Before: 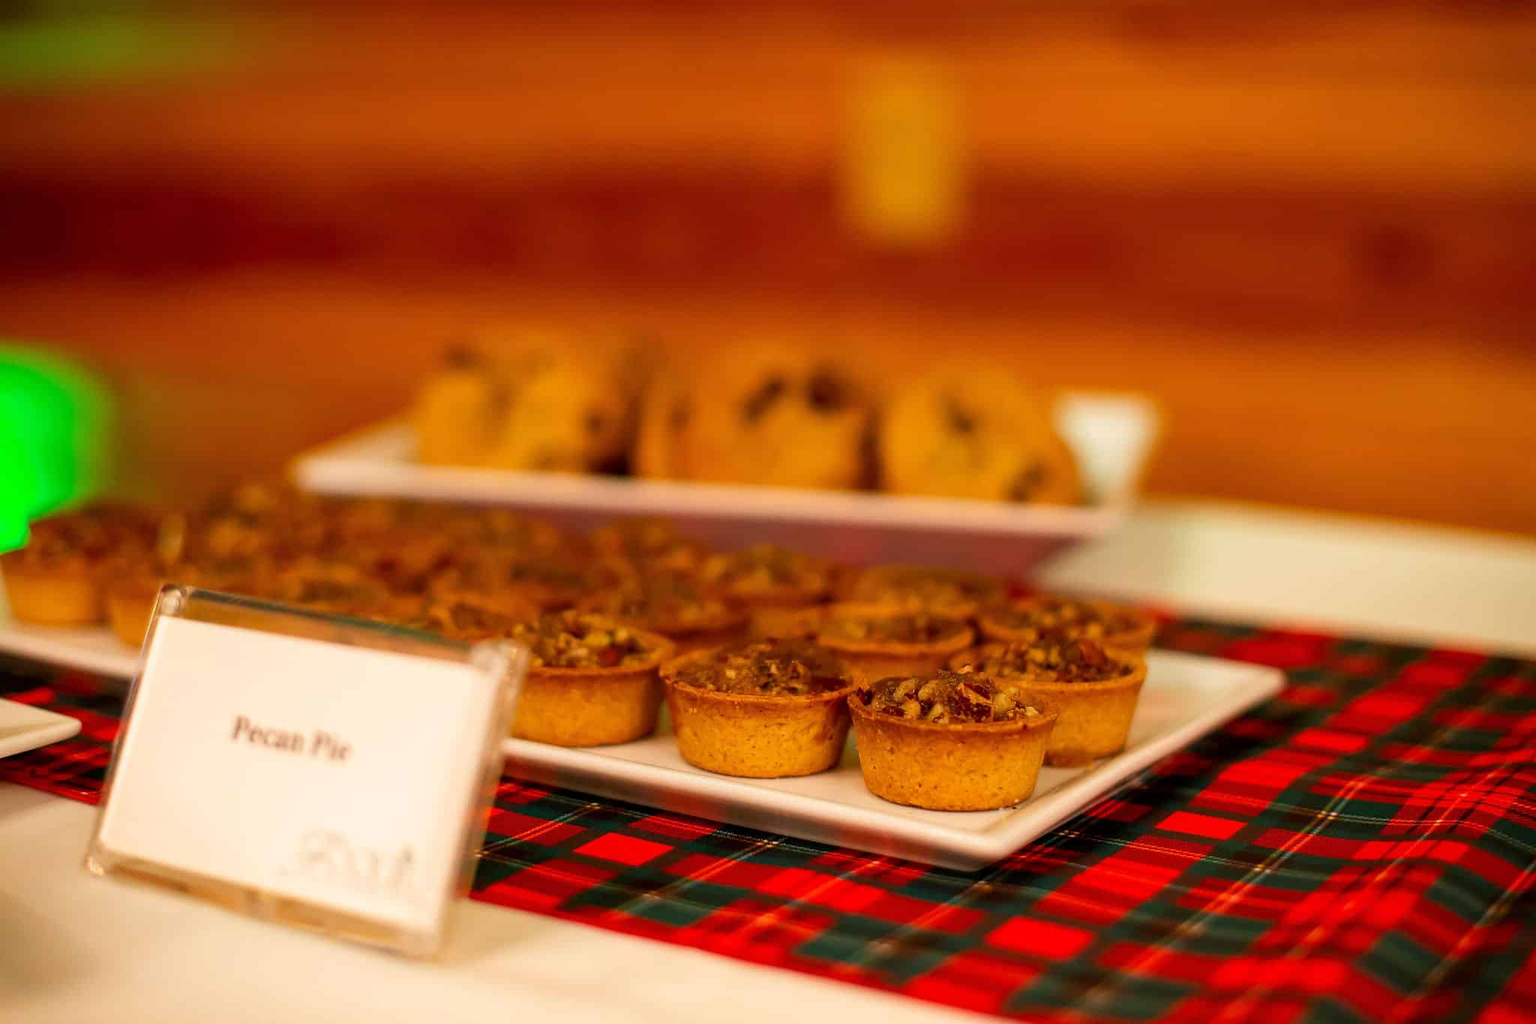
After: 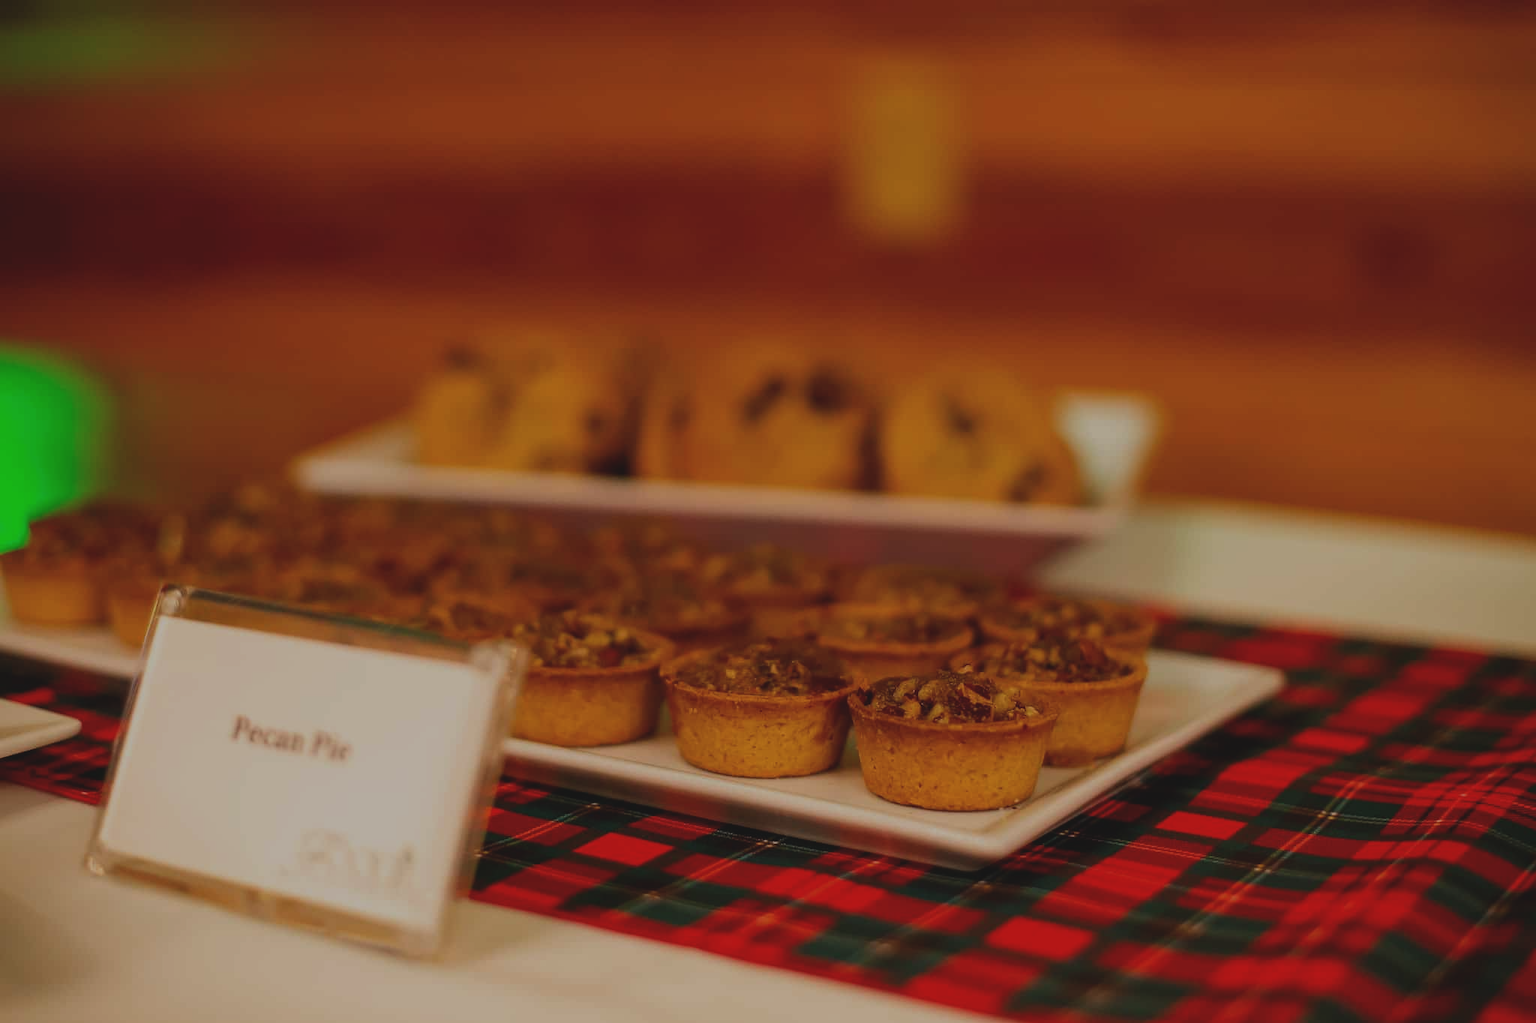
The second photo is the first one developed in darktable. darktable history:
exposure: black level correction -0.017, exposure -1.118 EV, compensate exposure bias true, compensate highlight preservation false
